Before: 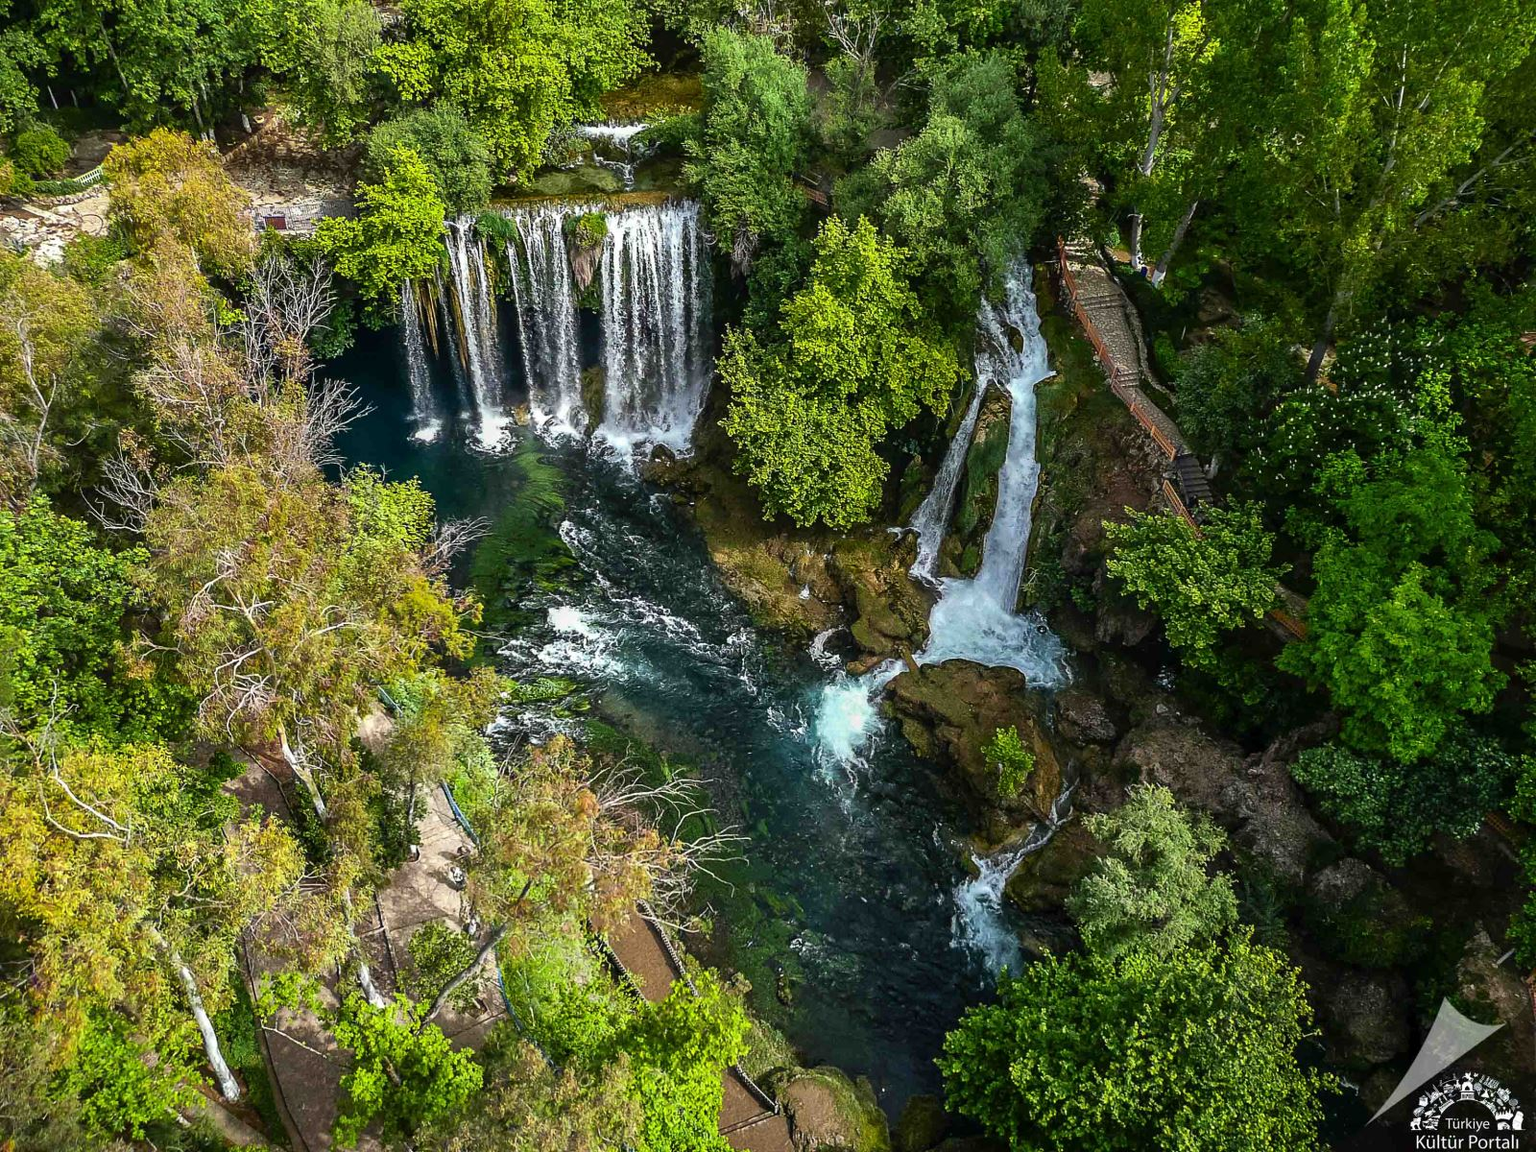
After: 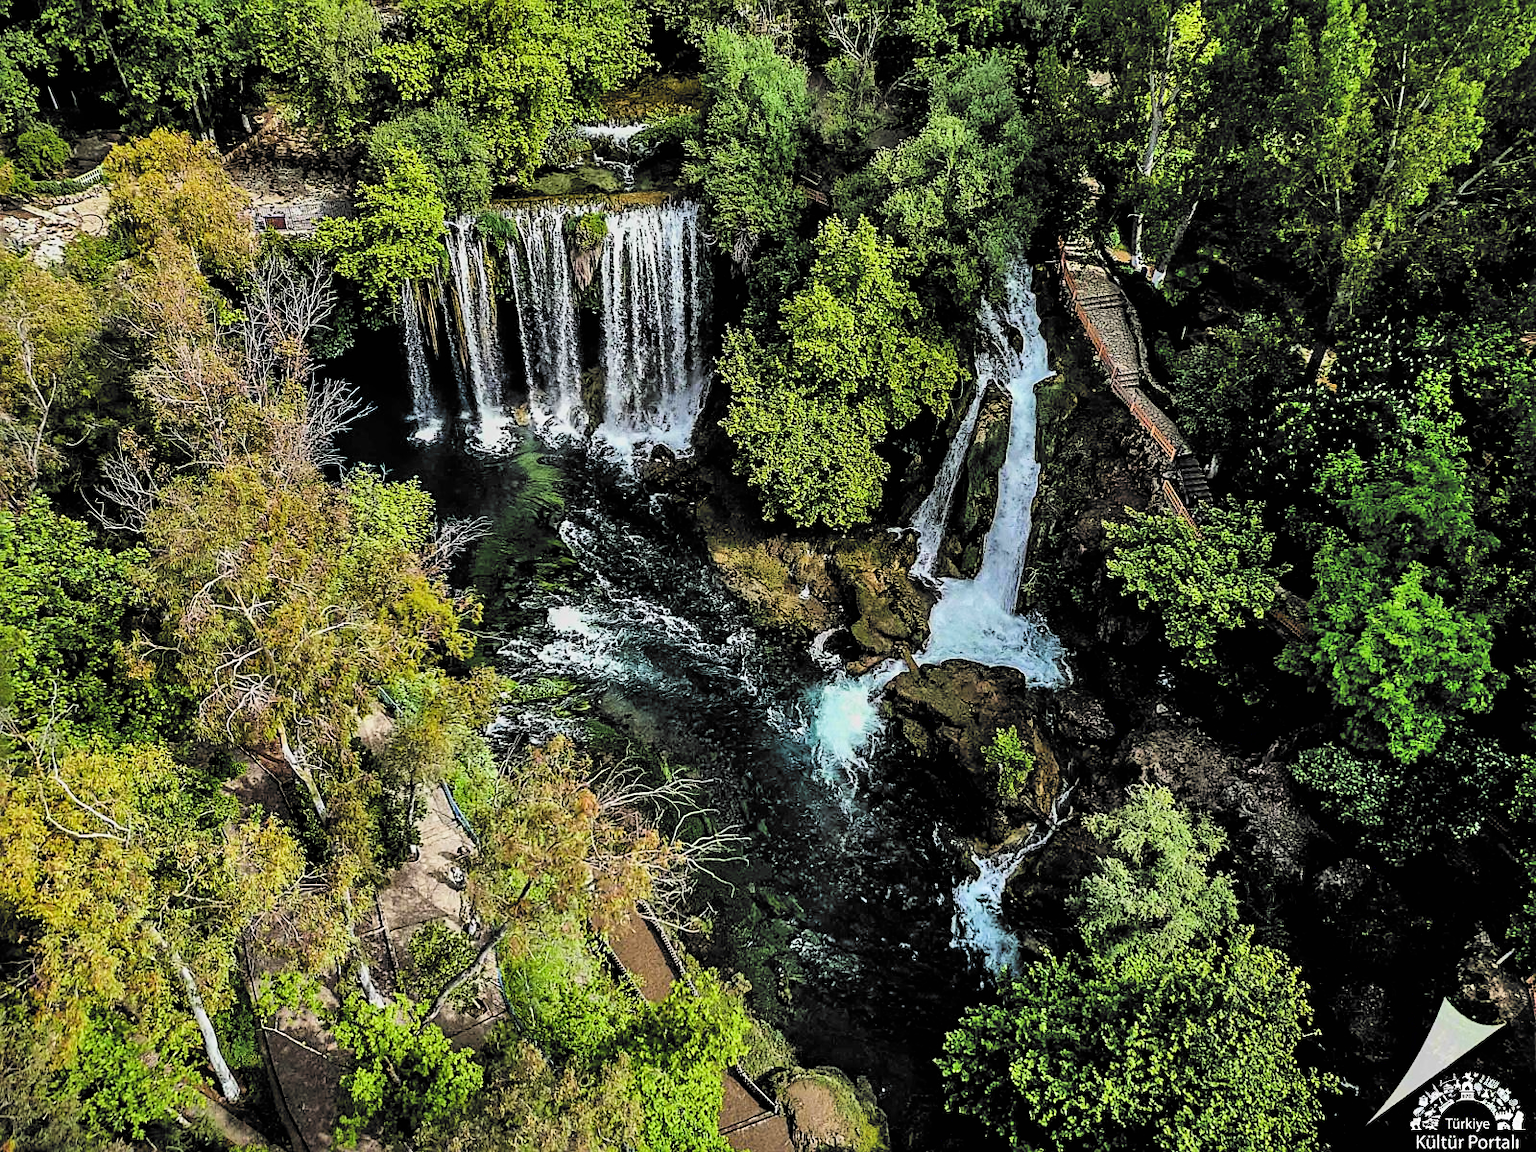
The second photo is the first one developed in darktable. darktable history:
sharpen: on, module defaults
shadows and highlights: shadows 52.35, highlights -28.48, soften with gaussian
filmic rgb: black relative exposure -5.09 EV, white relative exposure 3.54 EV, hardness 3.17, contrast 1.187, highlights saturation mix -48.61%, color science v6 (2022)
levels: black 0.063%
